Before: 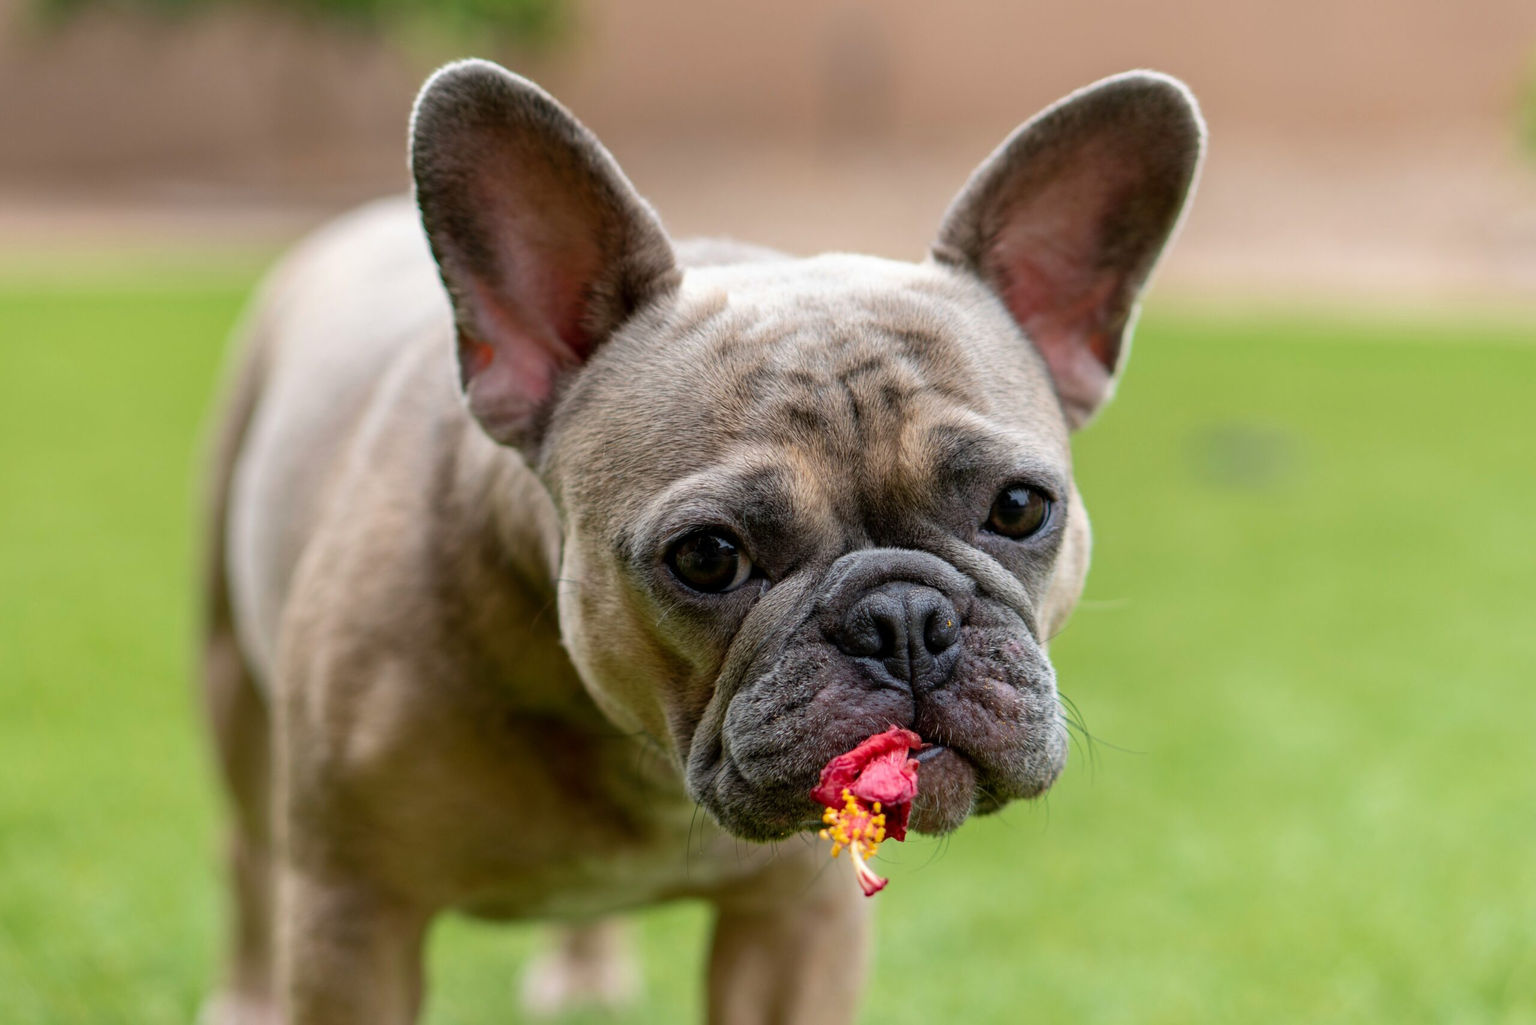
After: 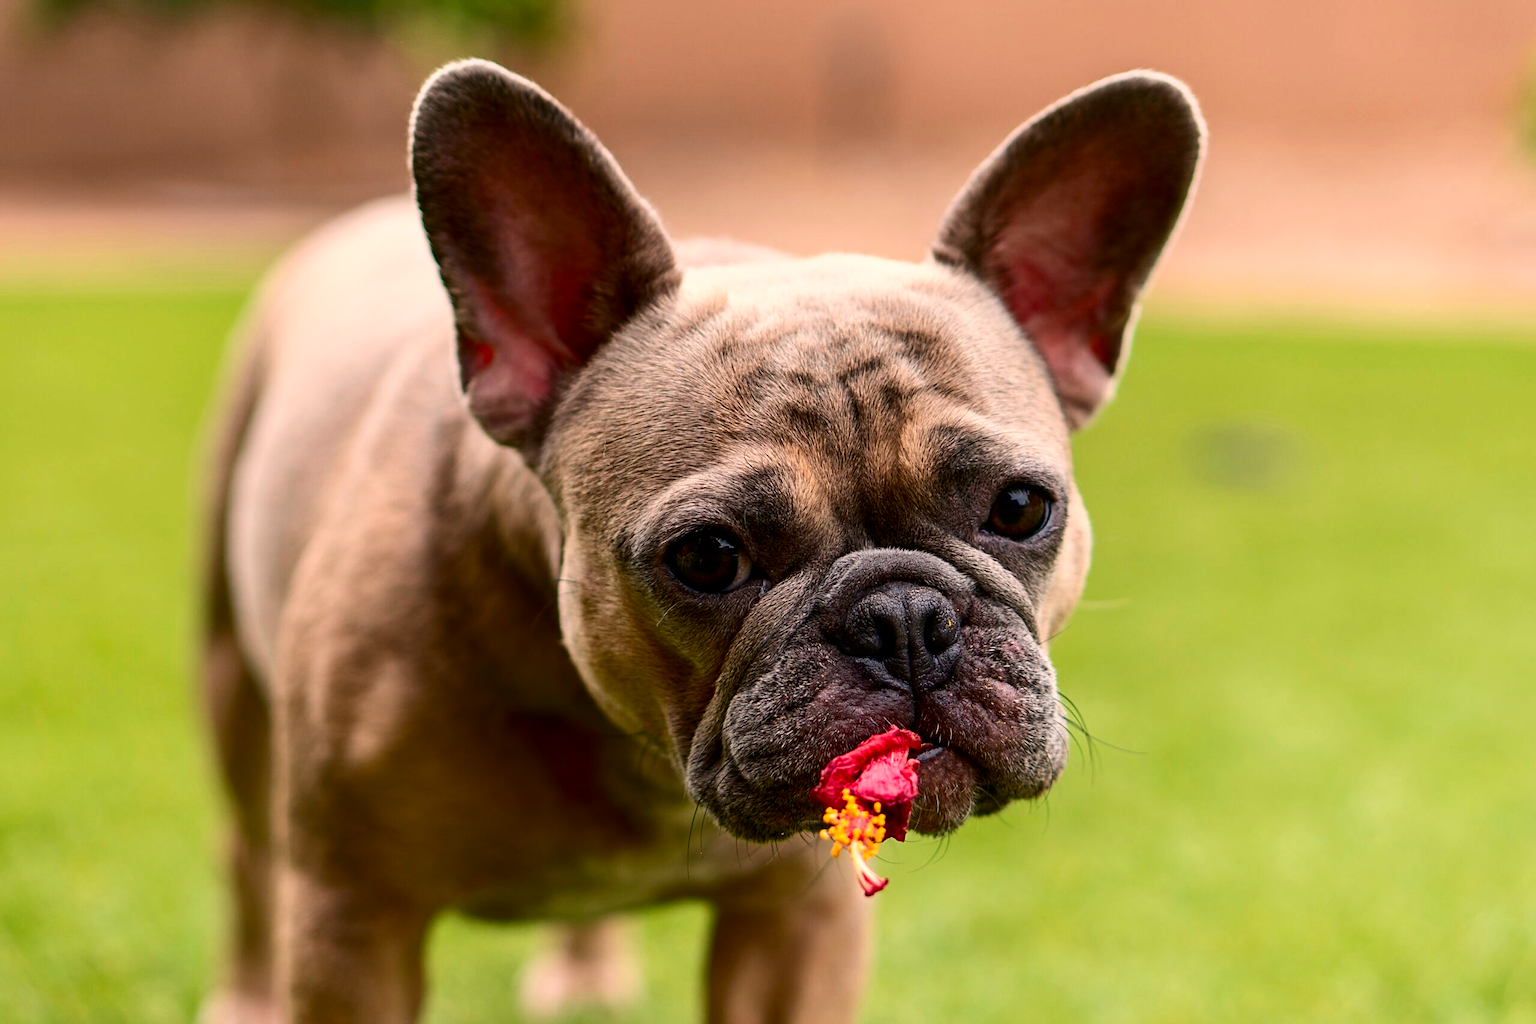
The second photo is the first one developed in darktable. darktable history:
contrast brightness saturation: contrast 0.21, brightness -0.11, saturation 0.21
sharpen: on, module defaults
white balance: red 1.127, blue 0.943
